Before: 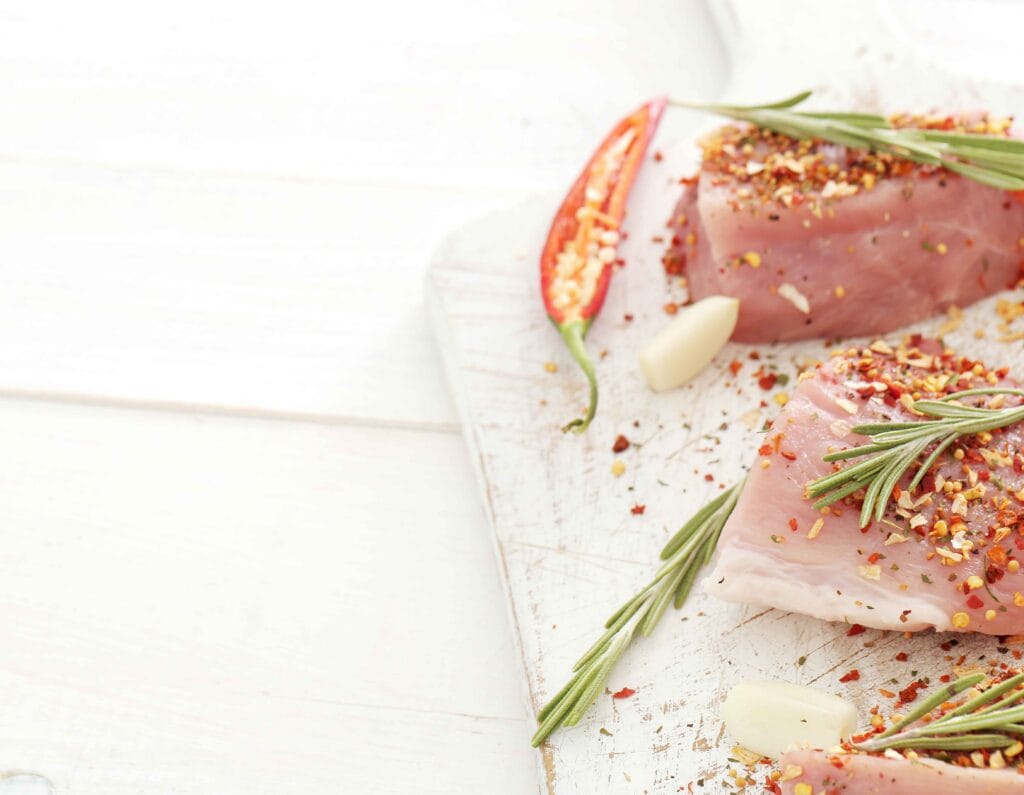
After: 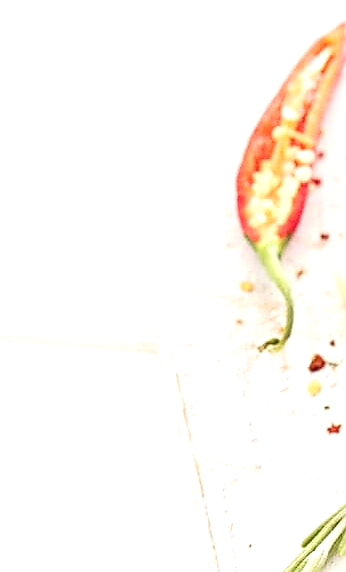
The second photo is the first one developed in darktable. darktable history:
sharpen: radius 1.392, amount 1.252, threshold 0.637
crop and rotate: left 29.741%, top 10.241%, right 36.373%, bottom 17.784%
local contrast: on, module defaults
contrast brightness saturation: contrast 0.152, brightness -0.013, saturation 0.104
exposure: black level correction 0.001, exposure 0.498 EV, compensate highlight preservation false
